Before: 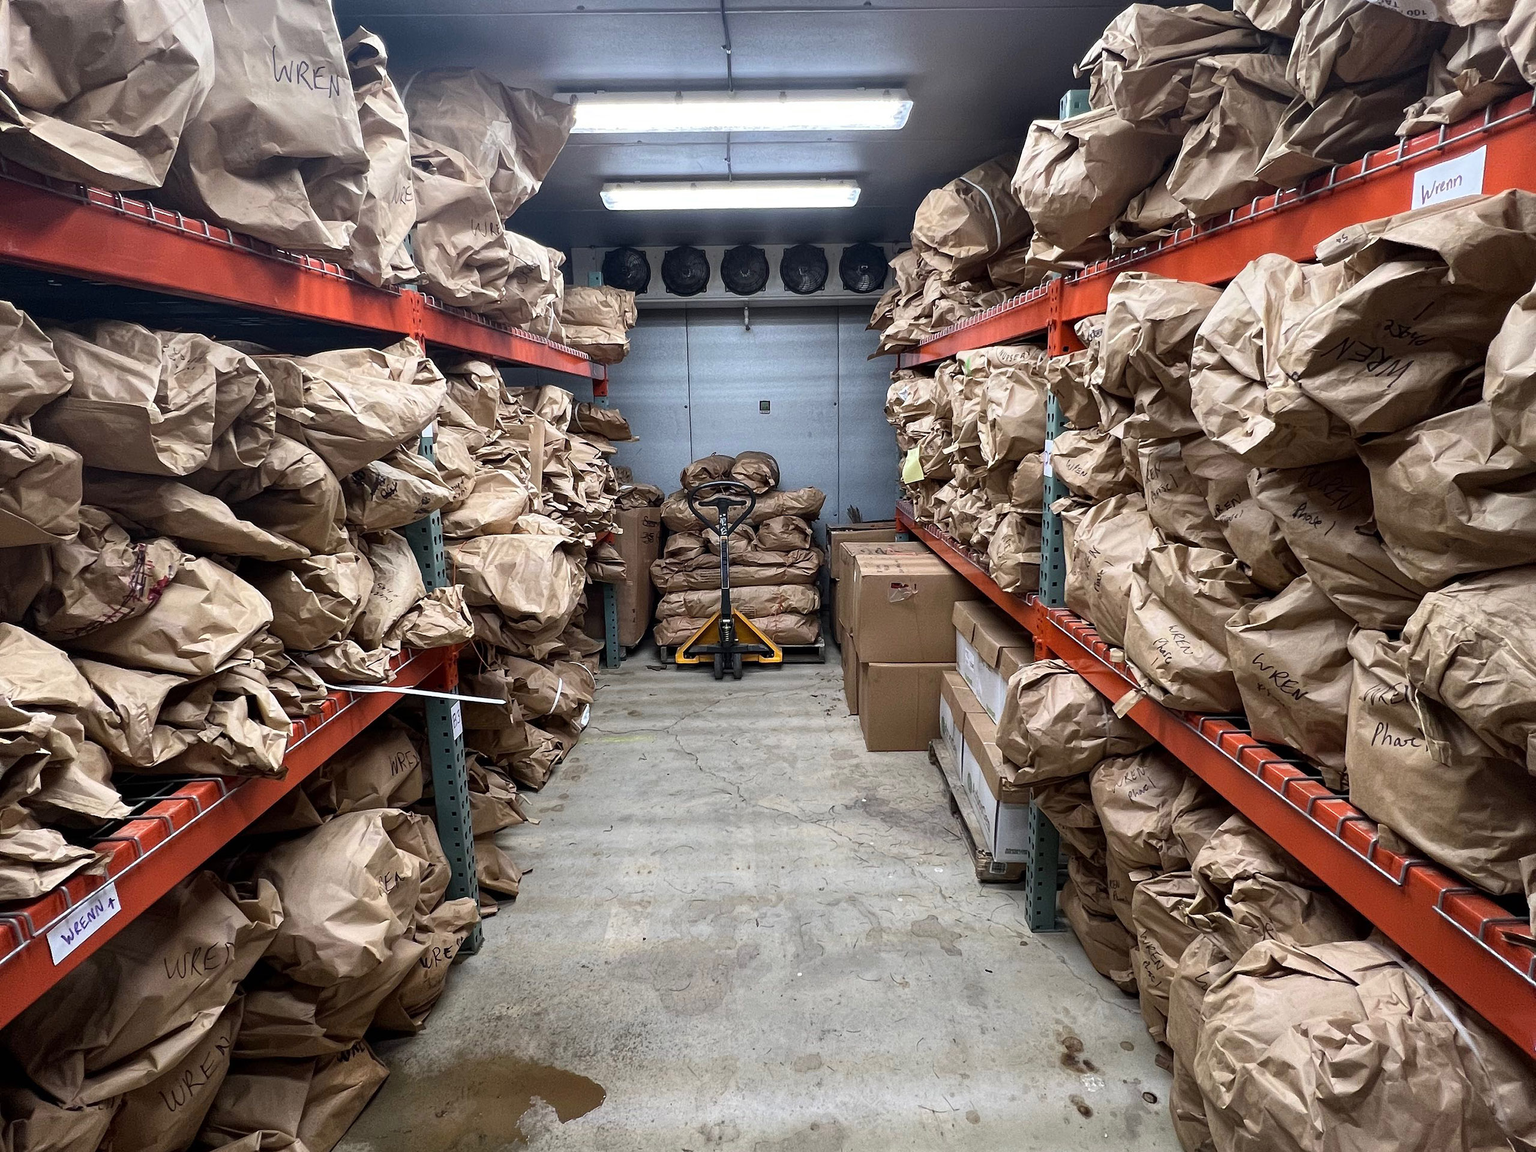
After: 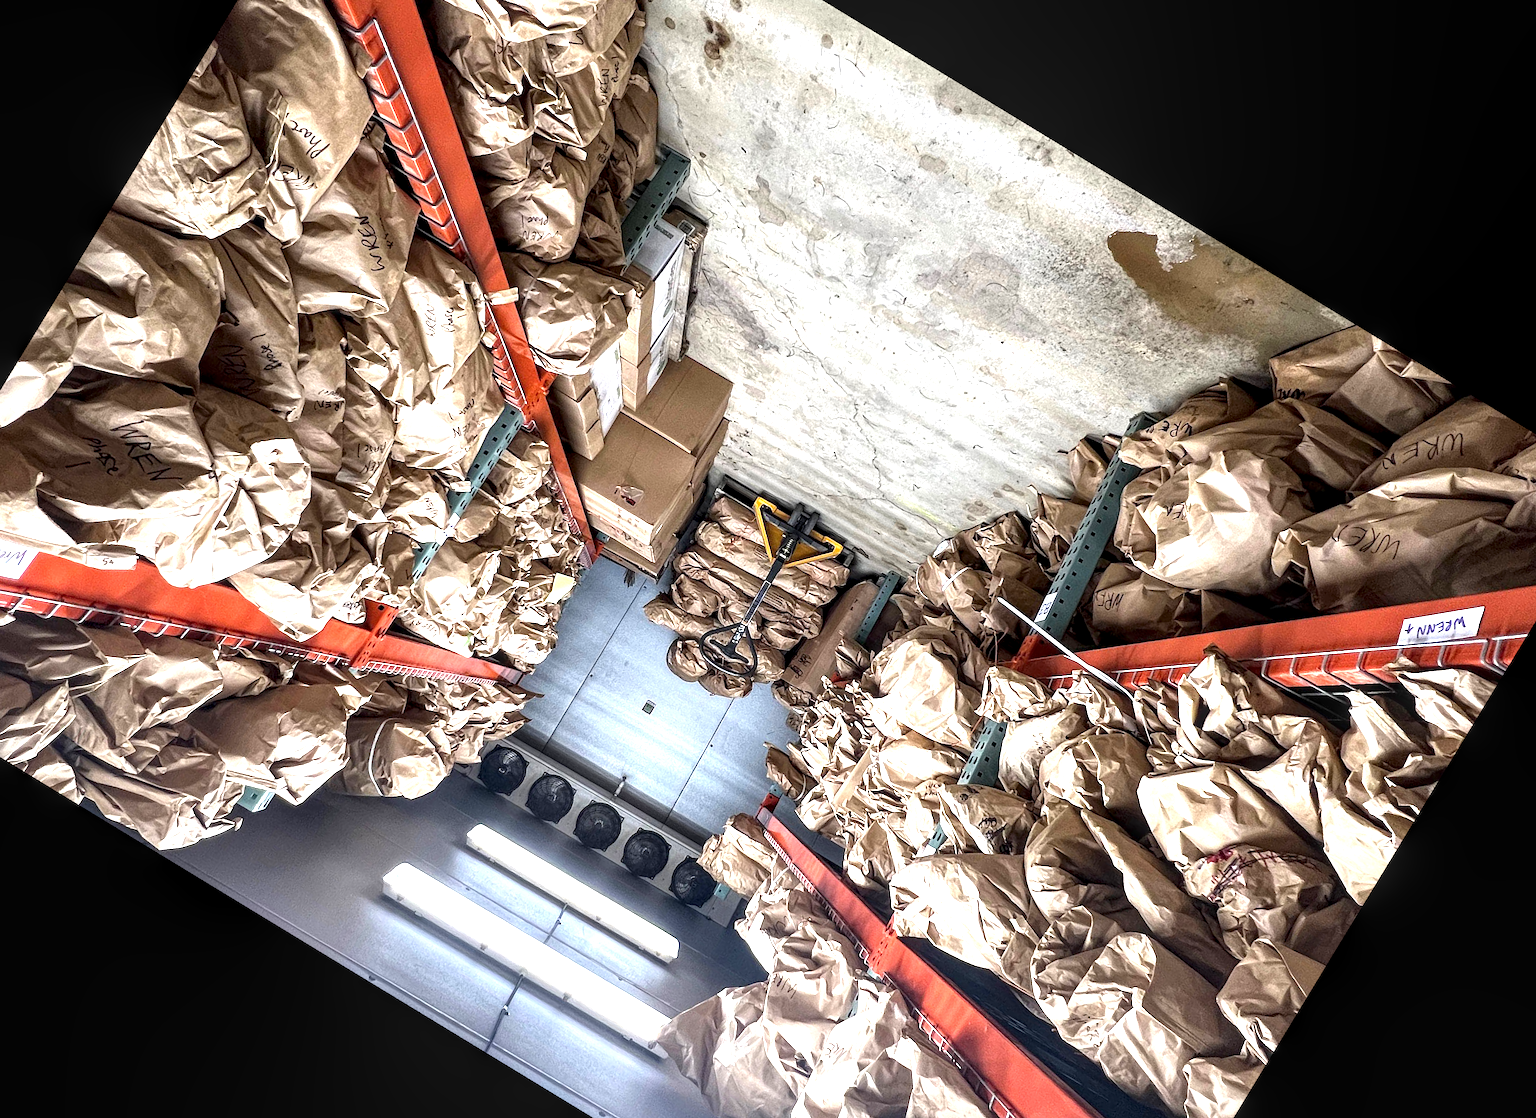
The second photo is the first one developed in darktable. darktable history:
crop and rotate: angle 148.68°, left 9.111%, top 15.603%, right 4.588%, bottom 17.041%
exposure: black level correction 0, exposure 1.1 EV, compensate highlight preservation false
local contrast: detail 142%
